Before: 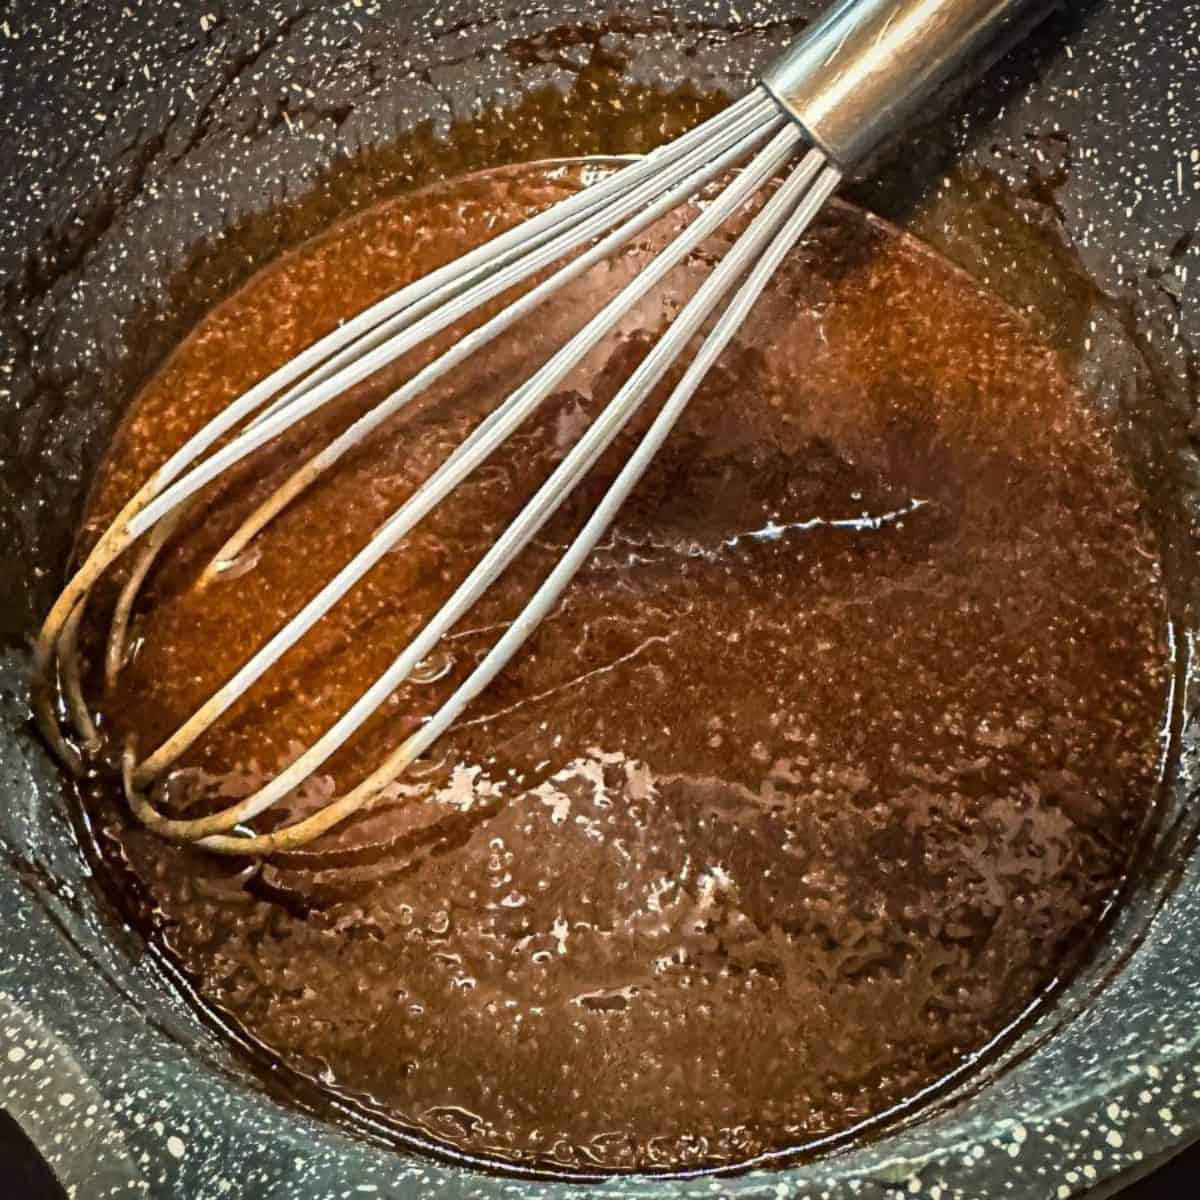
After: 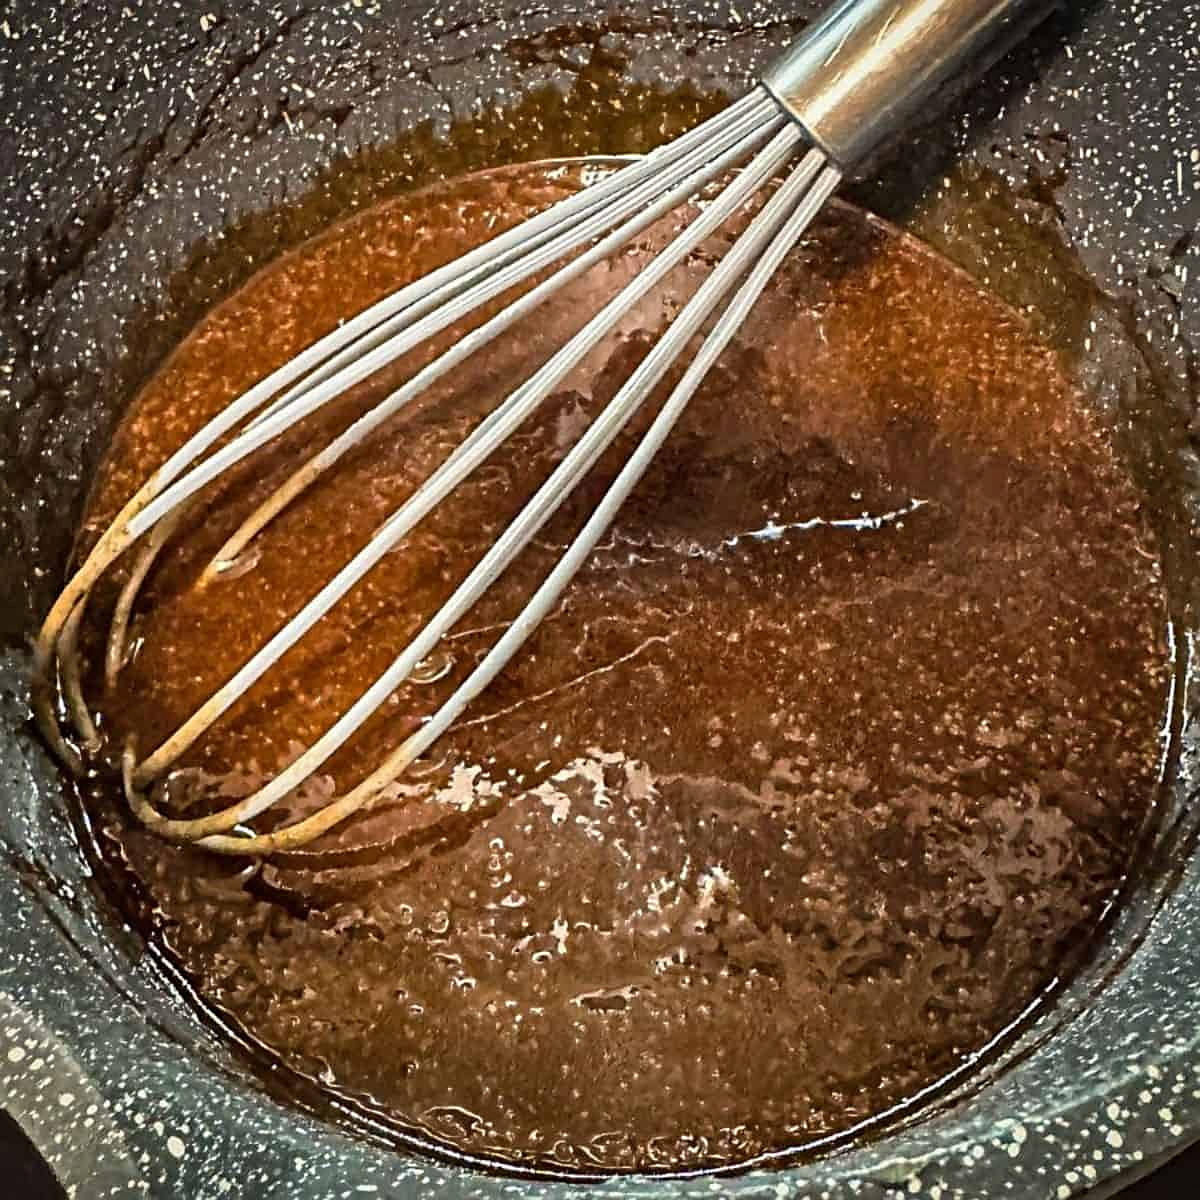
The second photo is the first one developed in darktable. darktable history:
sharpen: on, module defaults
shadows and highlights: shadows 43.82, white point adjustment -1.29, soften with gaussian
